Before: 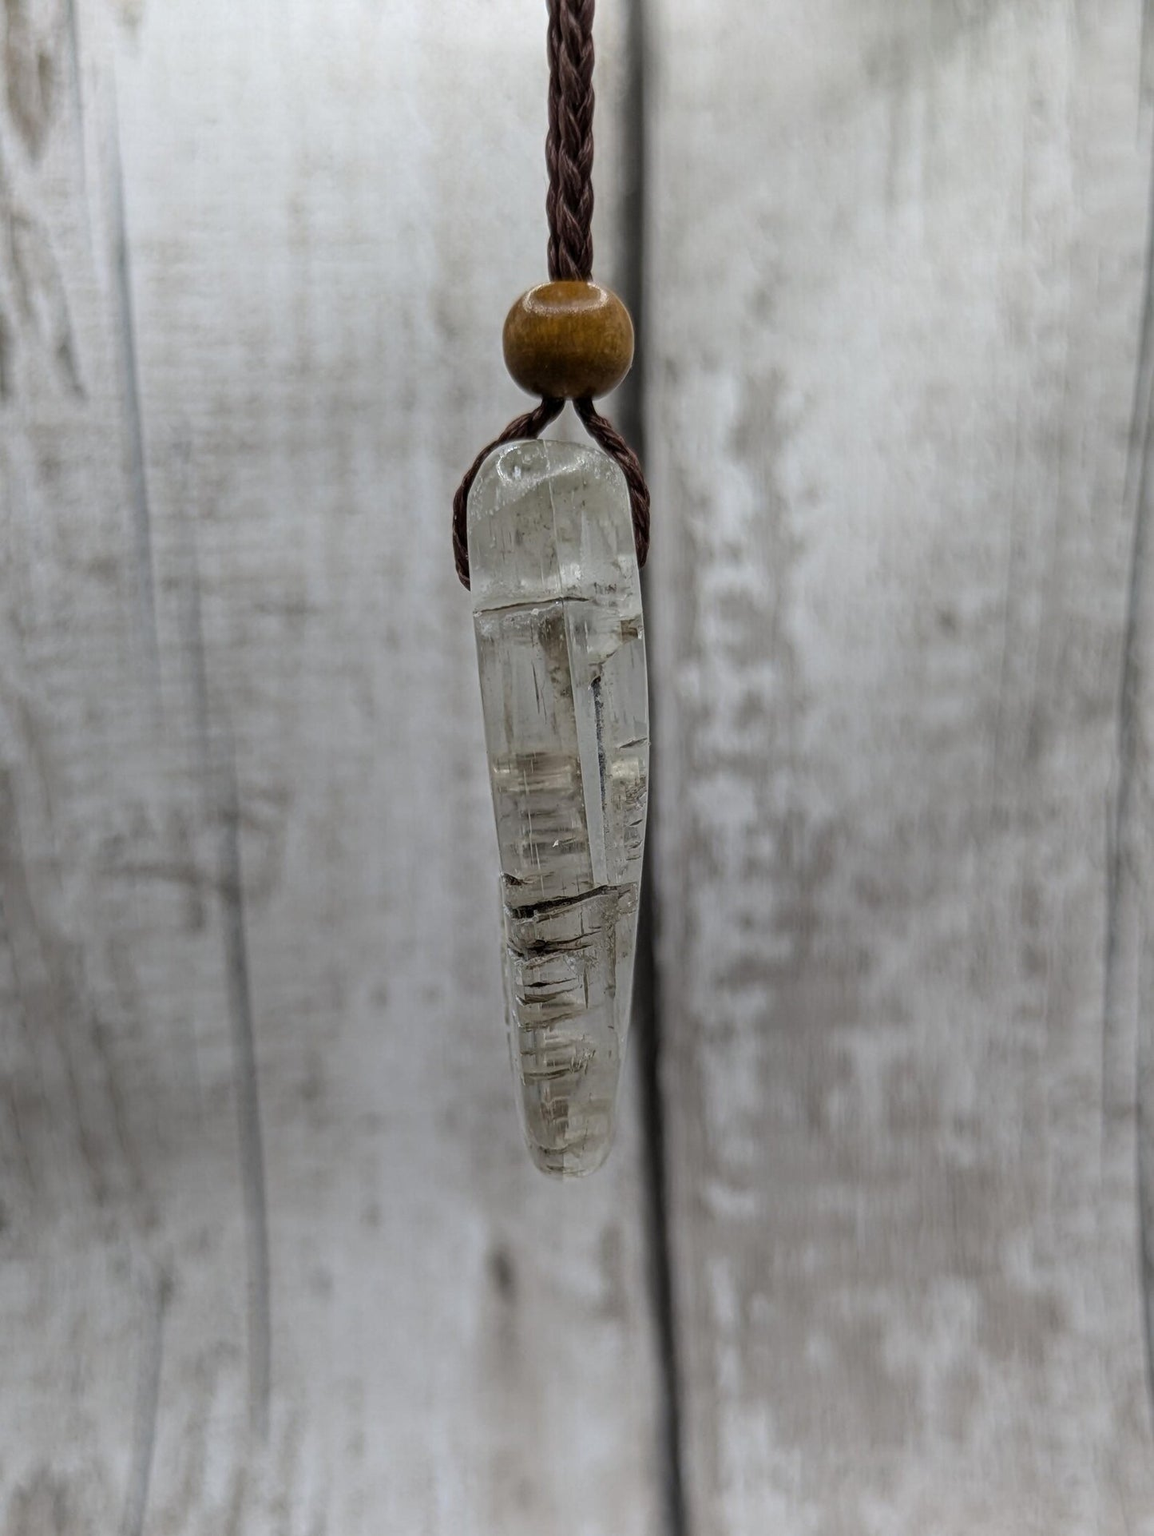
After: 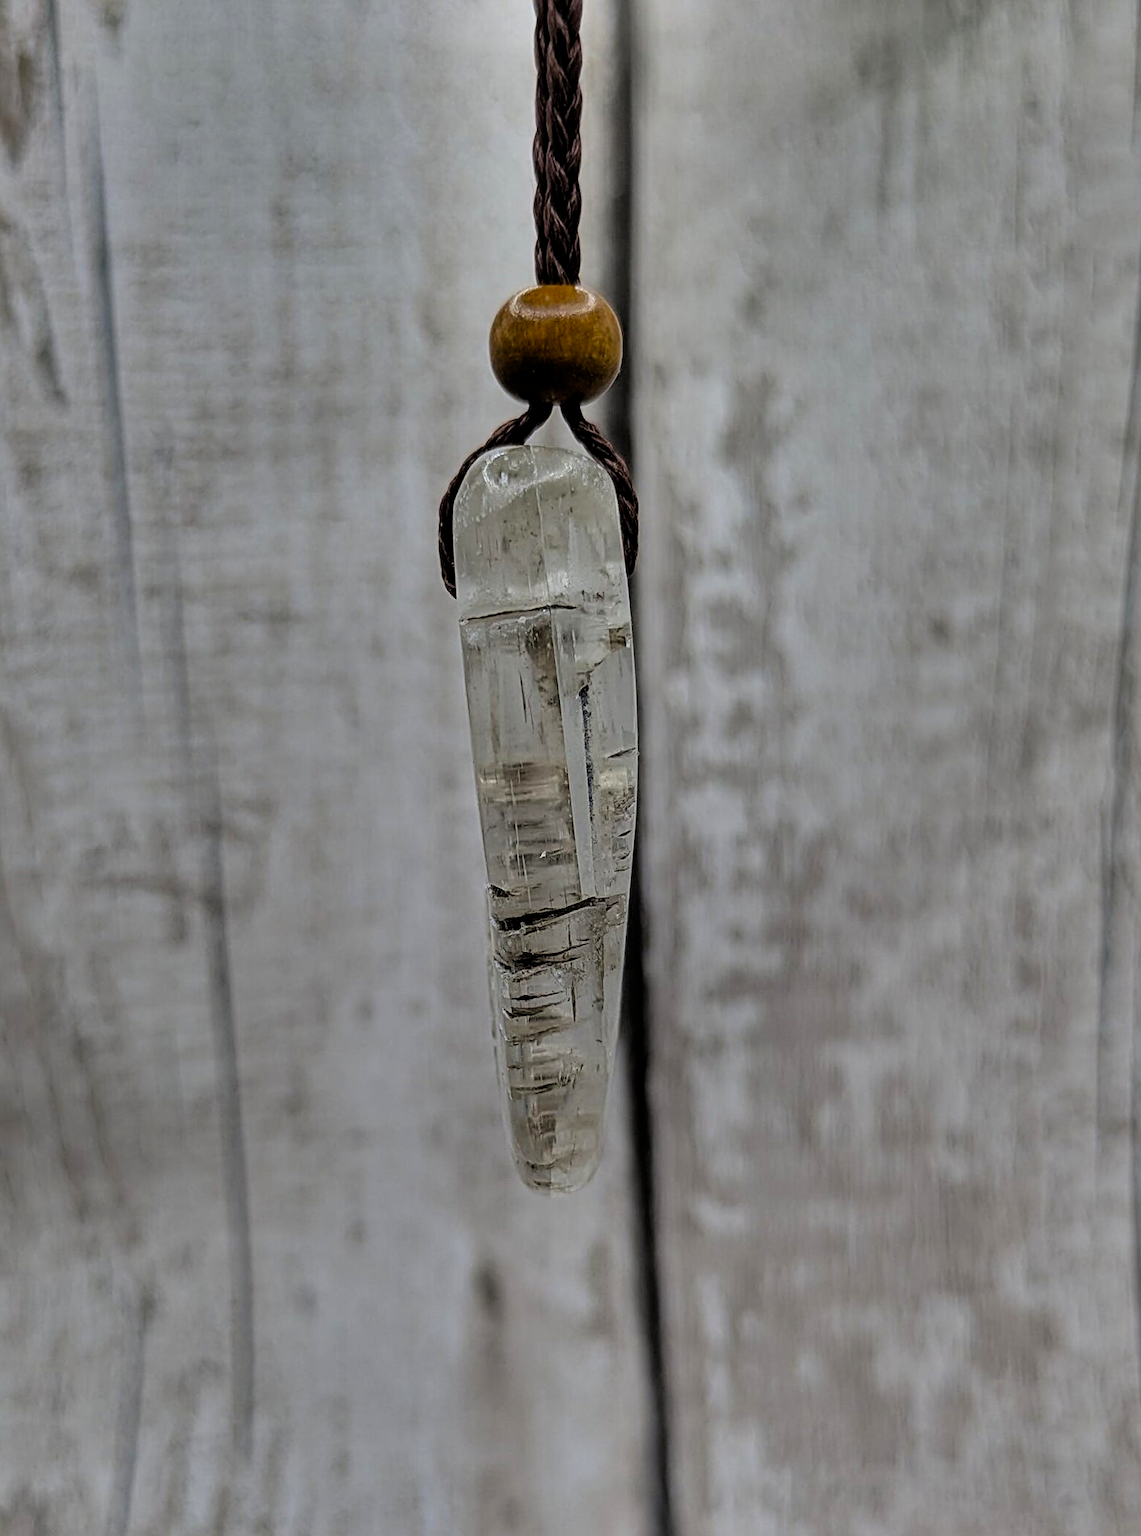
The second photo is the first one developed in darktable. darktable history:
shadows and highlights: shadows 20.91, highlights -82.73, soften with gaussian
crop and rotate: left 1.774%, right 0.633%, bottom 1.28%
filmic rgb: black relative exposure -7.75 EV, white relative exposure 4.4 EV, threshold 3 EV, target black luminance 0%, hardness 3.76, latitude 50.51%, contrast 1.074, highlights saturation mix 10%, shadows ↔ highlights balance -0.22%, color science v4 (2020), enable highlight reconstruction true
sharpen: on, module defaults
